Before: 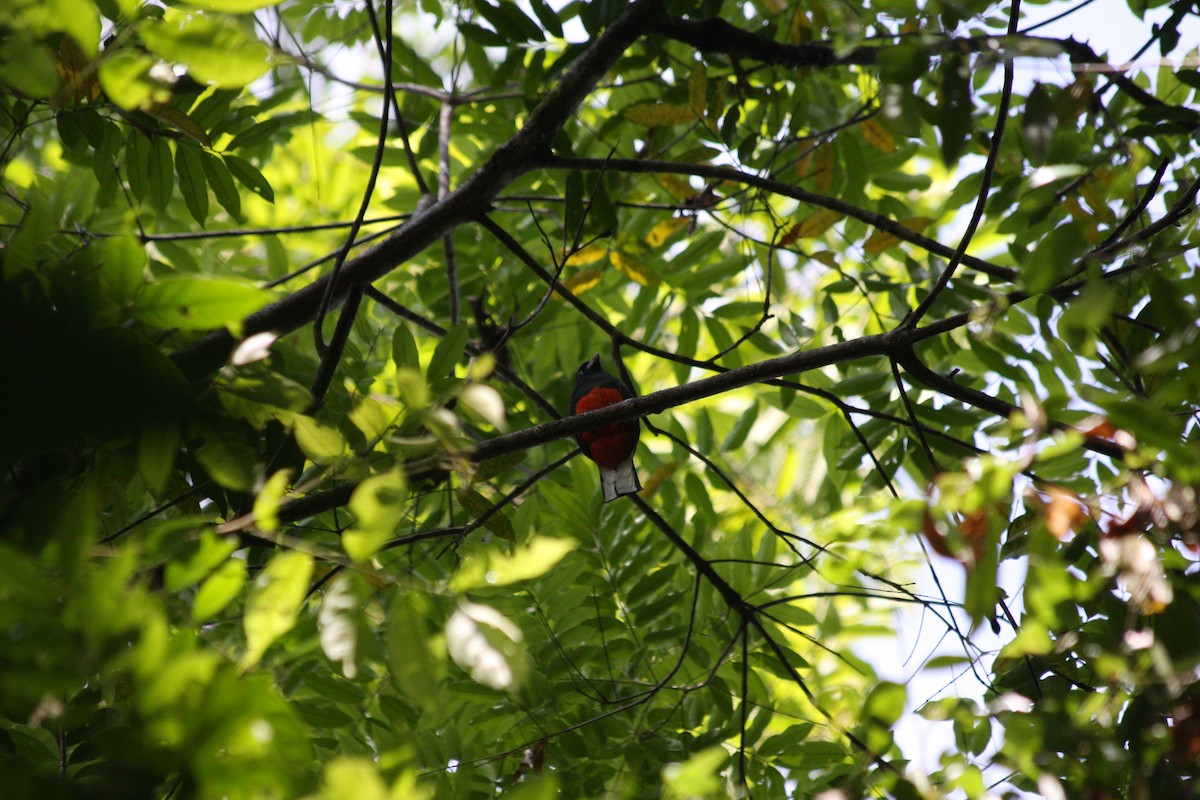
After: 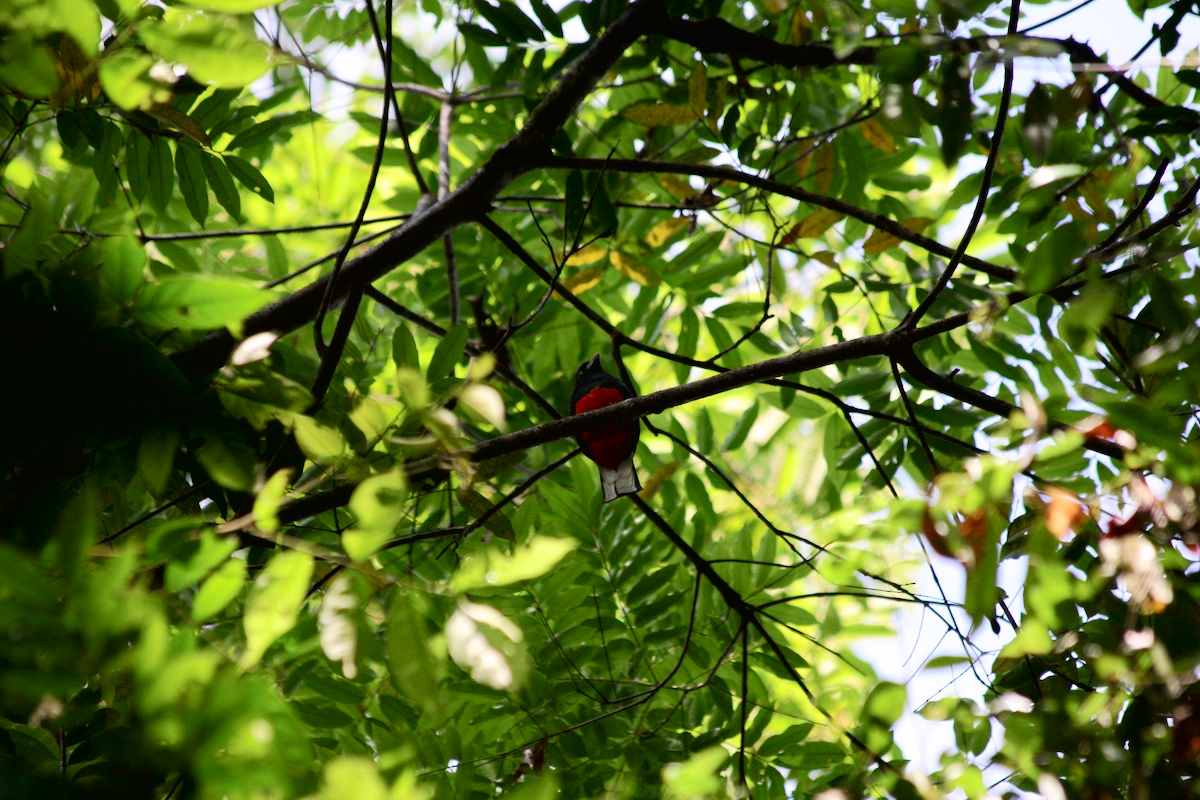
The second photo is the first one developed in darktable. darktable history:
tone curve: curves: ch0 [(0, 0.013) (0.054, 0.018) (0.205, 0.191) (0.289, 0.292) (0.39, 0.424) (0.493, 0.551) (0.666, 0.743) (0.795, 0.841) (1, 0.998)]; ch1 [(0, 0) (0.385, 0.343) (0.439, 0.415) (0.494, 0.495) (0.501, 0.501) (0.51, 0.509) (0.548, 0.554) (0.586, 0.614) (0.66, 0.706) (0.783, 0.804) (1, 1)]; ch2 [(0, 0) (0.304, 0.31) (0.403, 0.399) (0.441, 0.428) (0.47, 0.469) (0.498, 0.496) (0.524, 0.538) (0.566, 0.579) (0.633, 0.665) (0.7, 0.711) (1, 1)], color space Lab, independent channels, preserve colors none
